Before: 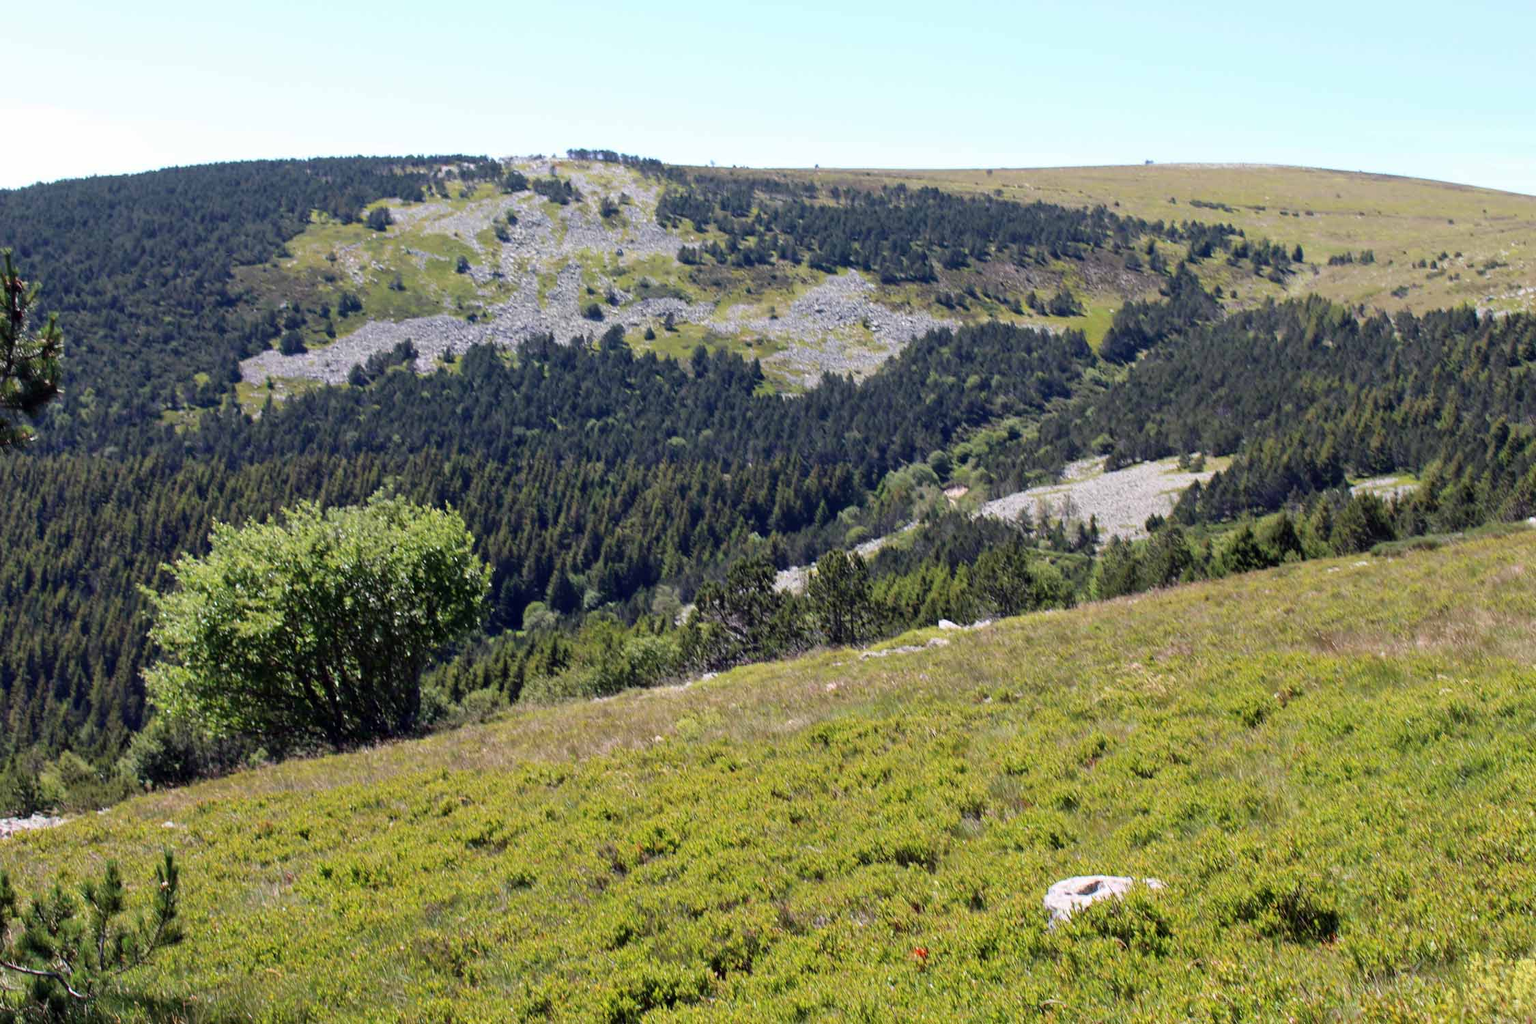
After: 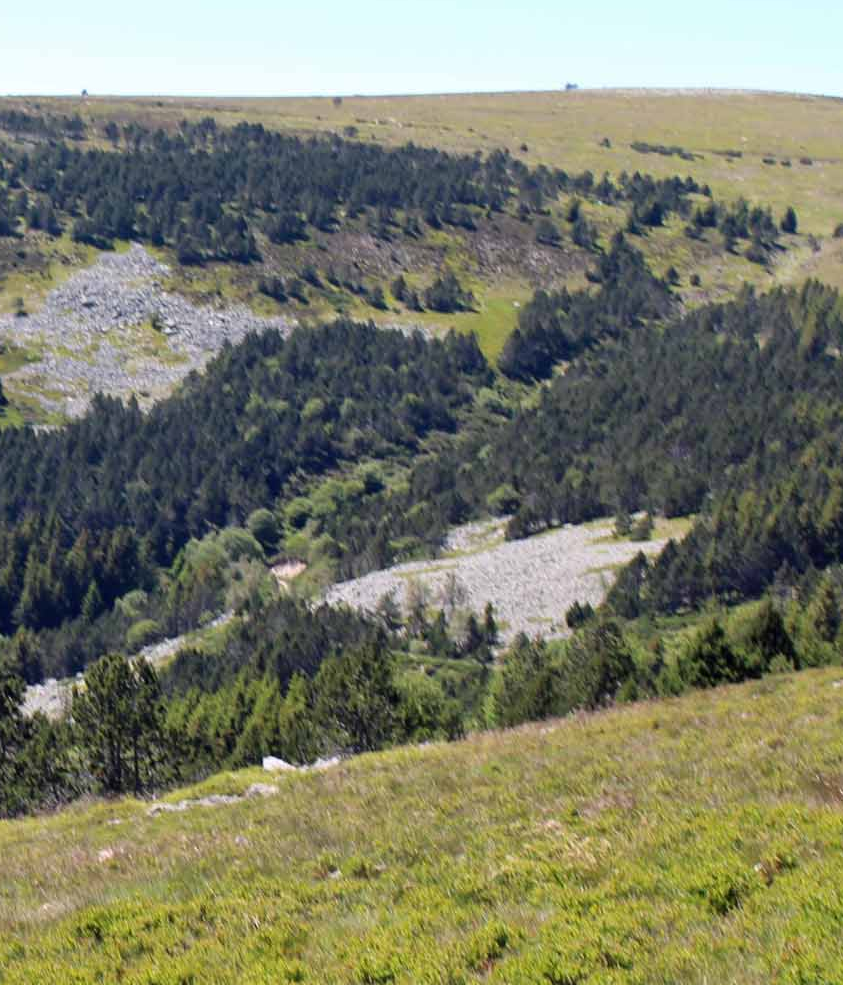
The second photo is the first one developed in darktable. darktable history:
crop and rotate: left 49.444%, top 10.114%, right 13.063%, bottom 24.157%
color zones: curves: ch0 [(0, 0.5) (0.143, 0.5) (0.286, 0.5) (0.429, 0.5) (0.571, 0.5) (0.714, 0.476) (0.857, 0.5) (1, 0.5)]; ch2 [(0, 0.5) (0.143, 0.5) (0.286, 0.5) (0.429, 0.5) (0.571, 0.5) (0.714, 0.487) (0.857, 0.5) (1, 0.5)]
